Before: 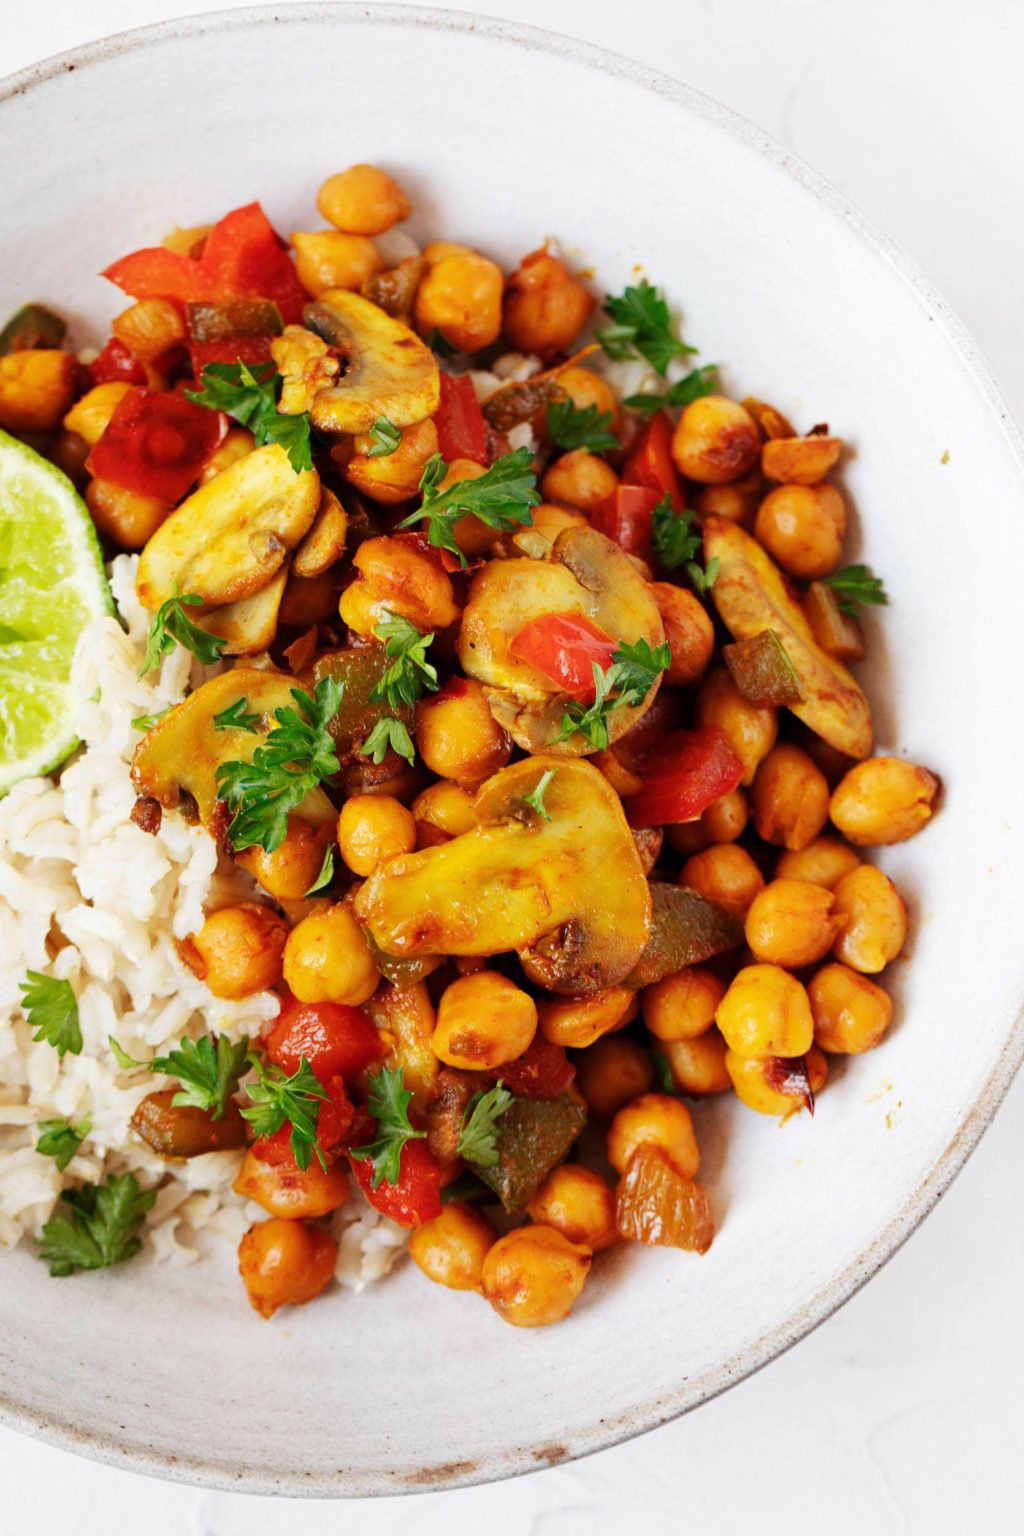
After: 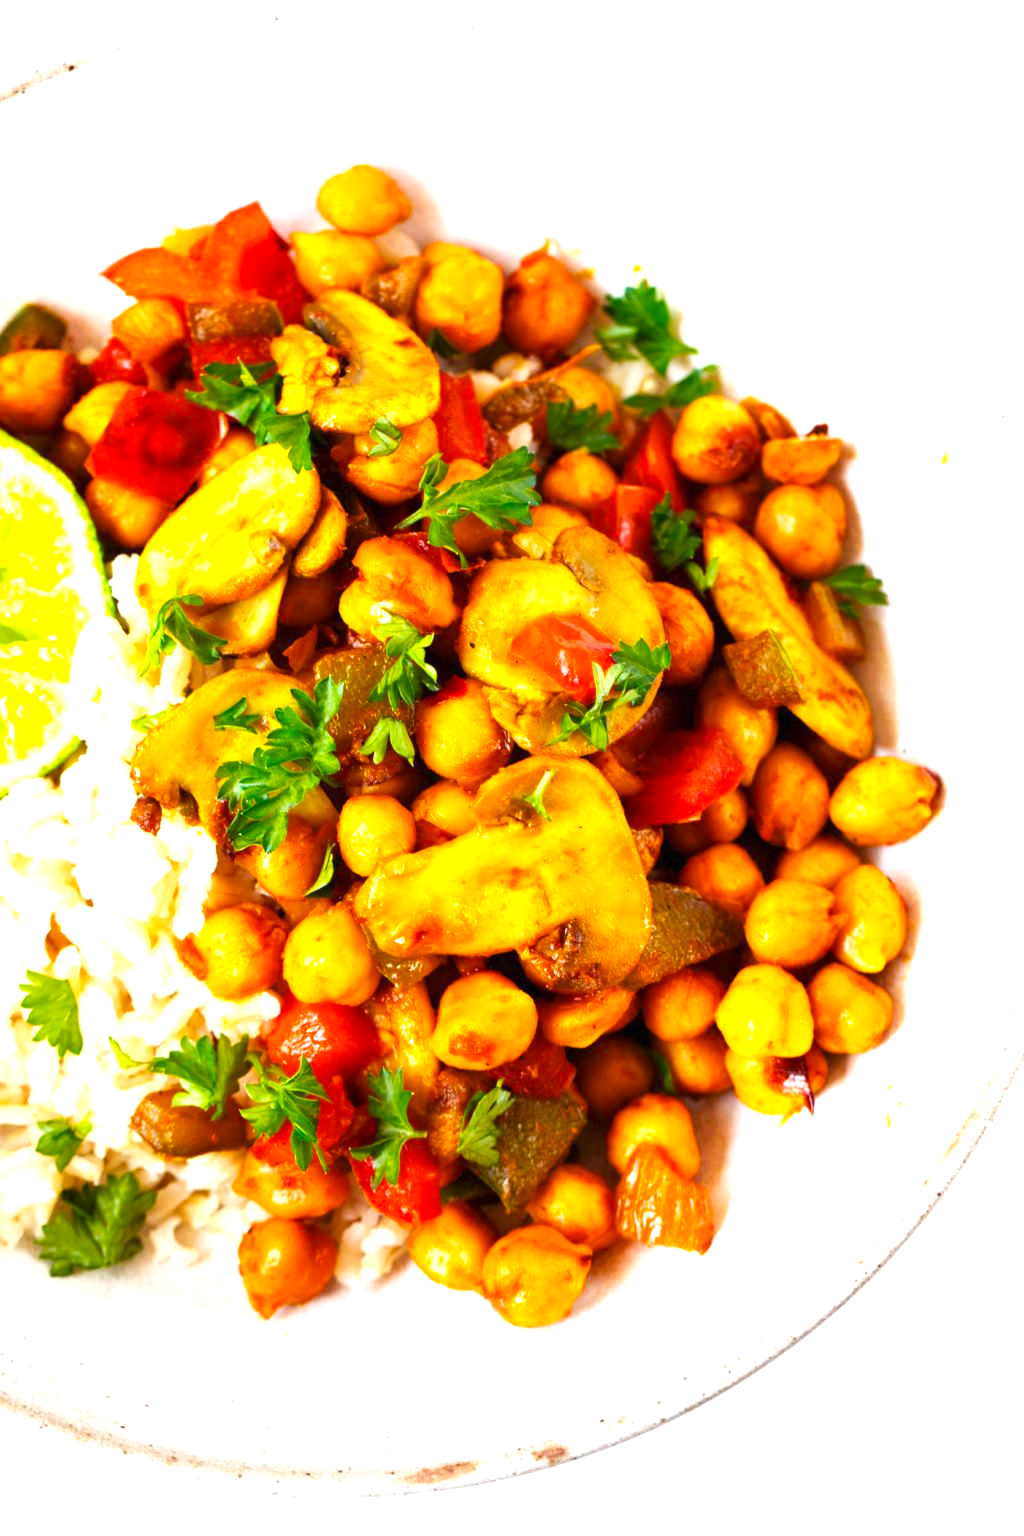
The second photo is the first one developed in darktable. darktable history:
color balance rgb: perceptual saturation grading › global saturation 25%, global vibrance 20%
exposure: black level correction 0, exposure 1 EV, compensate exposure bias true, compensate highlight preservation false
